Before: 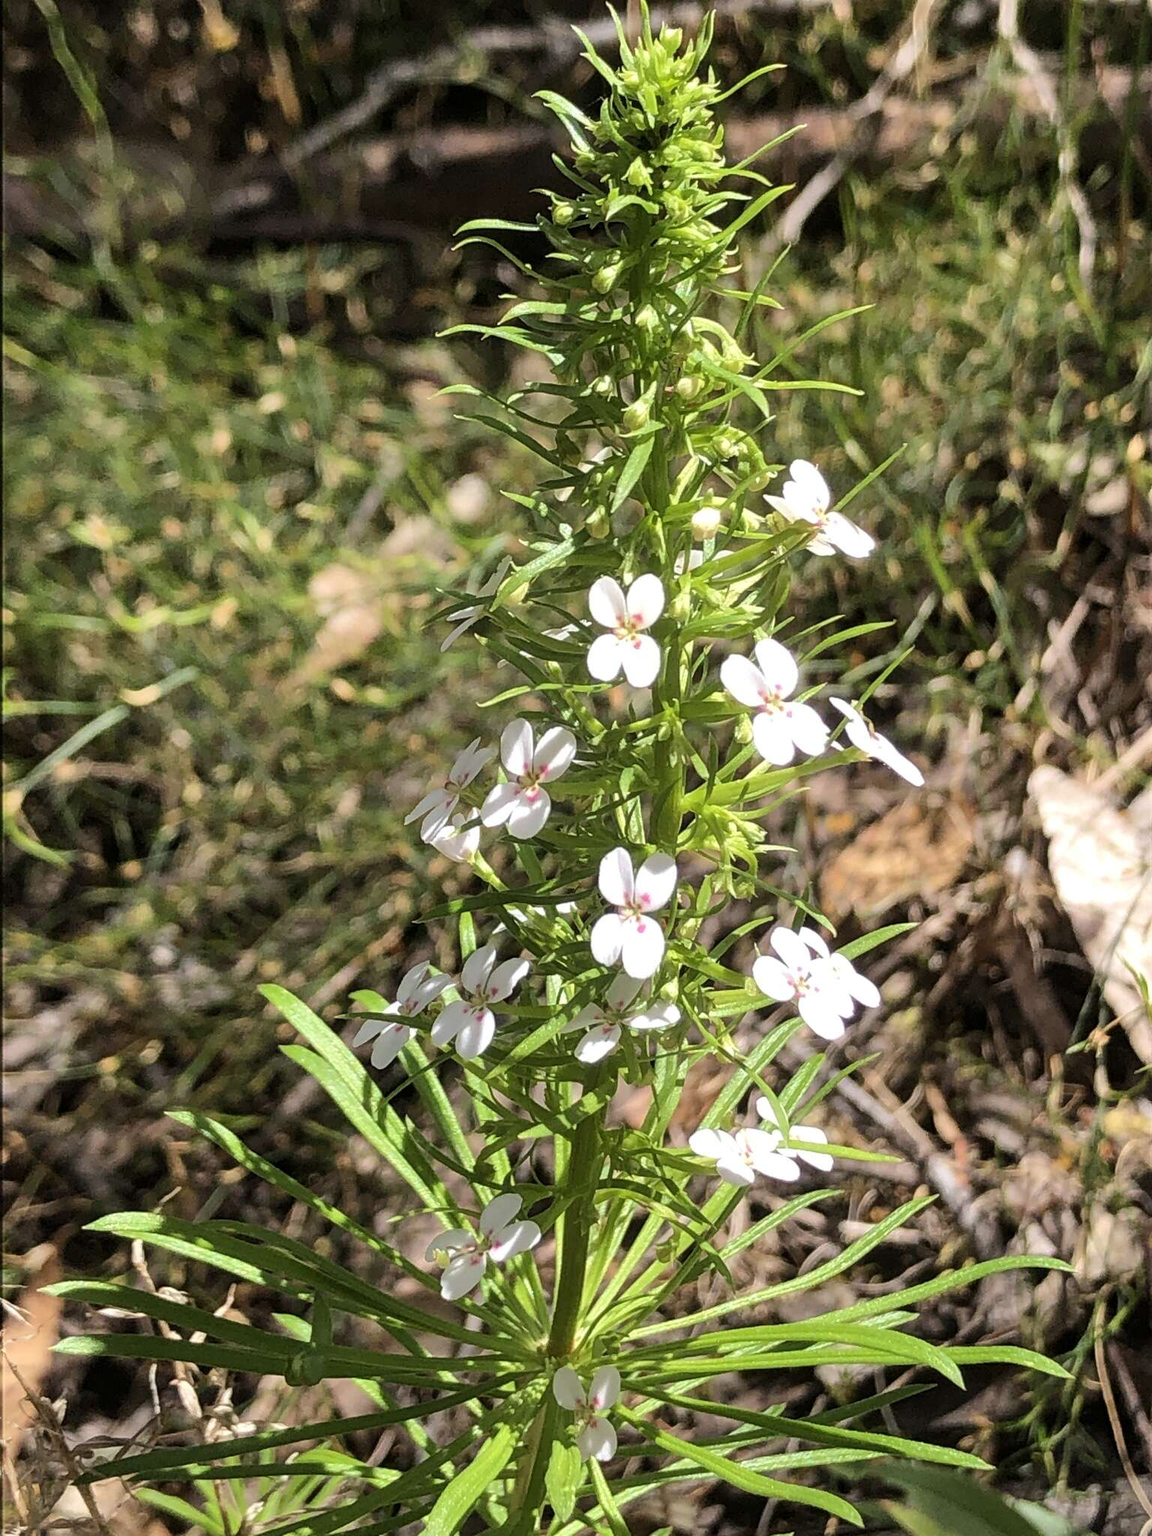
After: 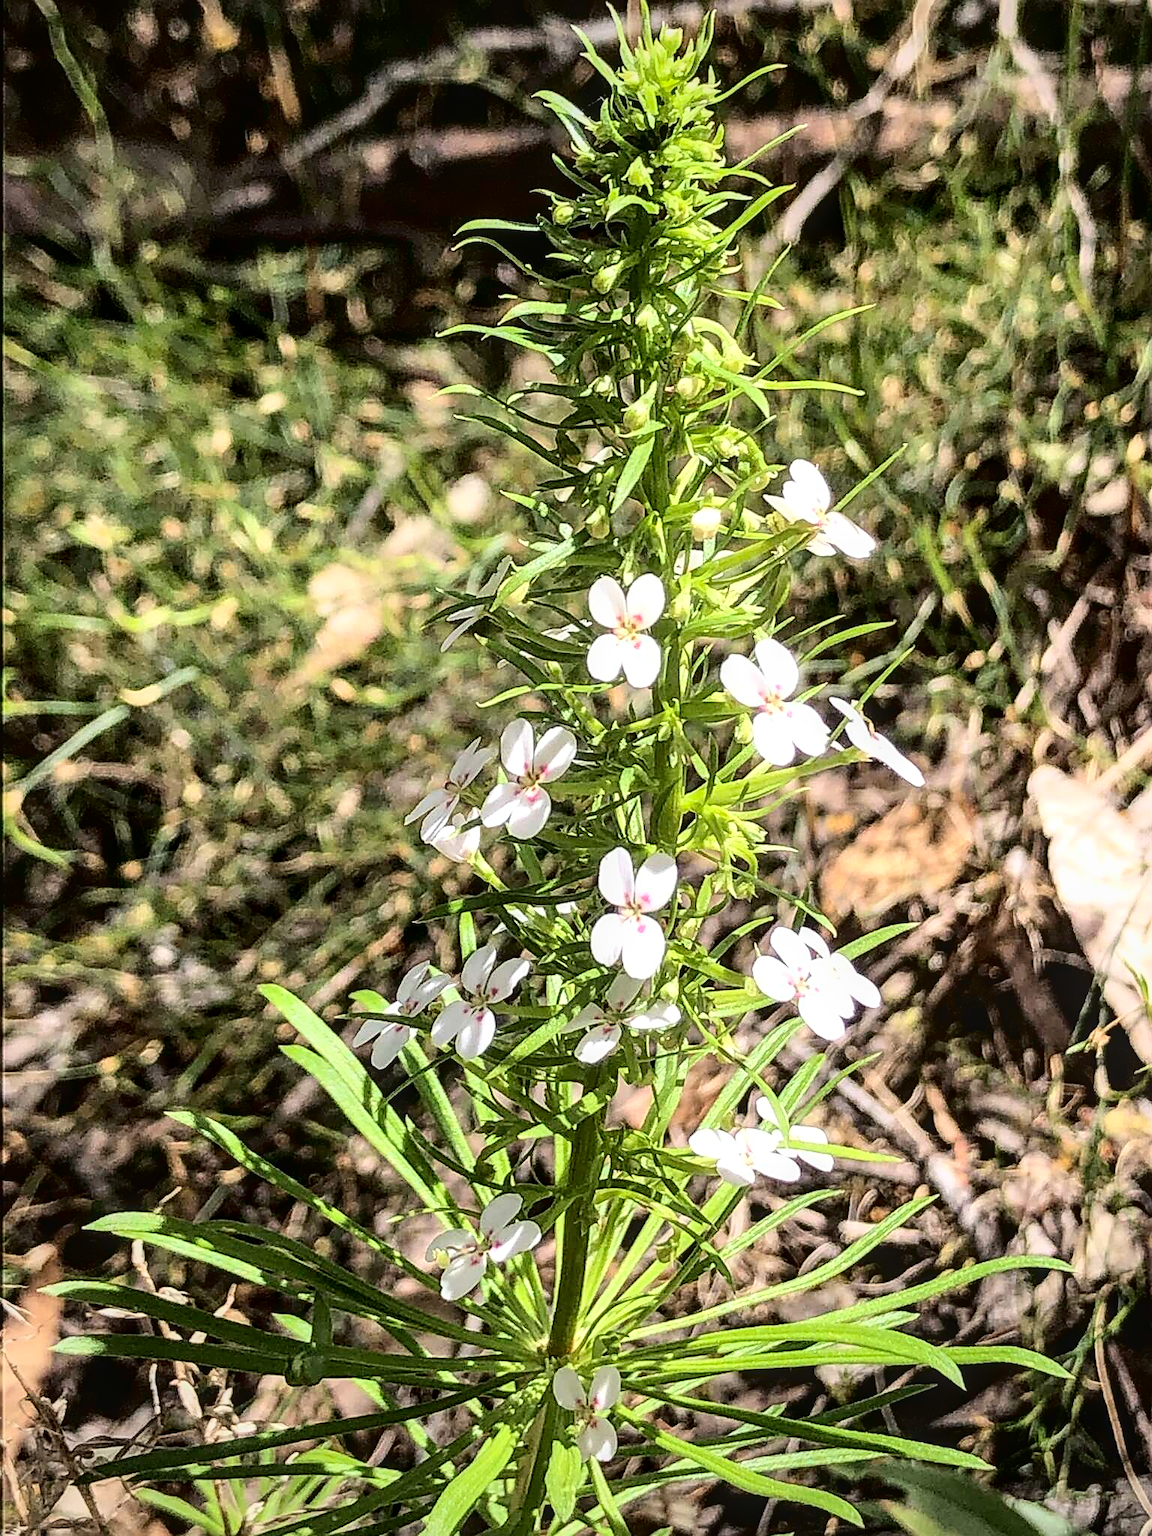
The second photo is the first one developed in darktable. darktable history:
tone curve: curves: ch0 [(0, 0.016) (0.11, 0.039) (0.259, 0.235) (0.383, 0.437) (0.499, 0.597) (0.733, 0.867) (0.843, 0.948) (1, 1)], color space Lab, independent channels, preserve colors none
local contrast: on, module defaults
vignetting: fall-off start 74.39%, fall-off radius 66.42%, brightness -0.316, saturation -0.065
sharpen: on, module defaults
